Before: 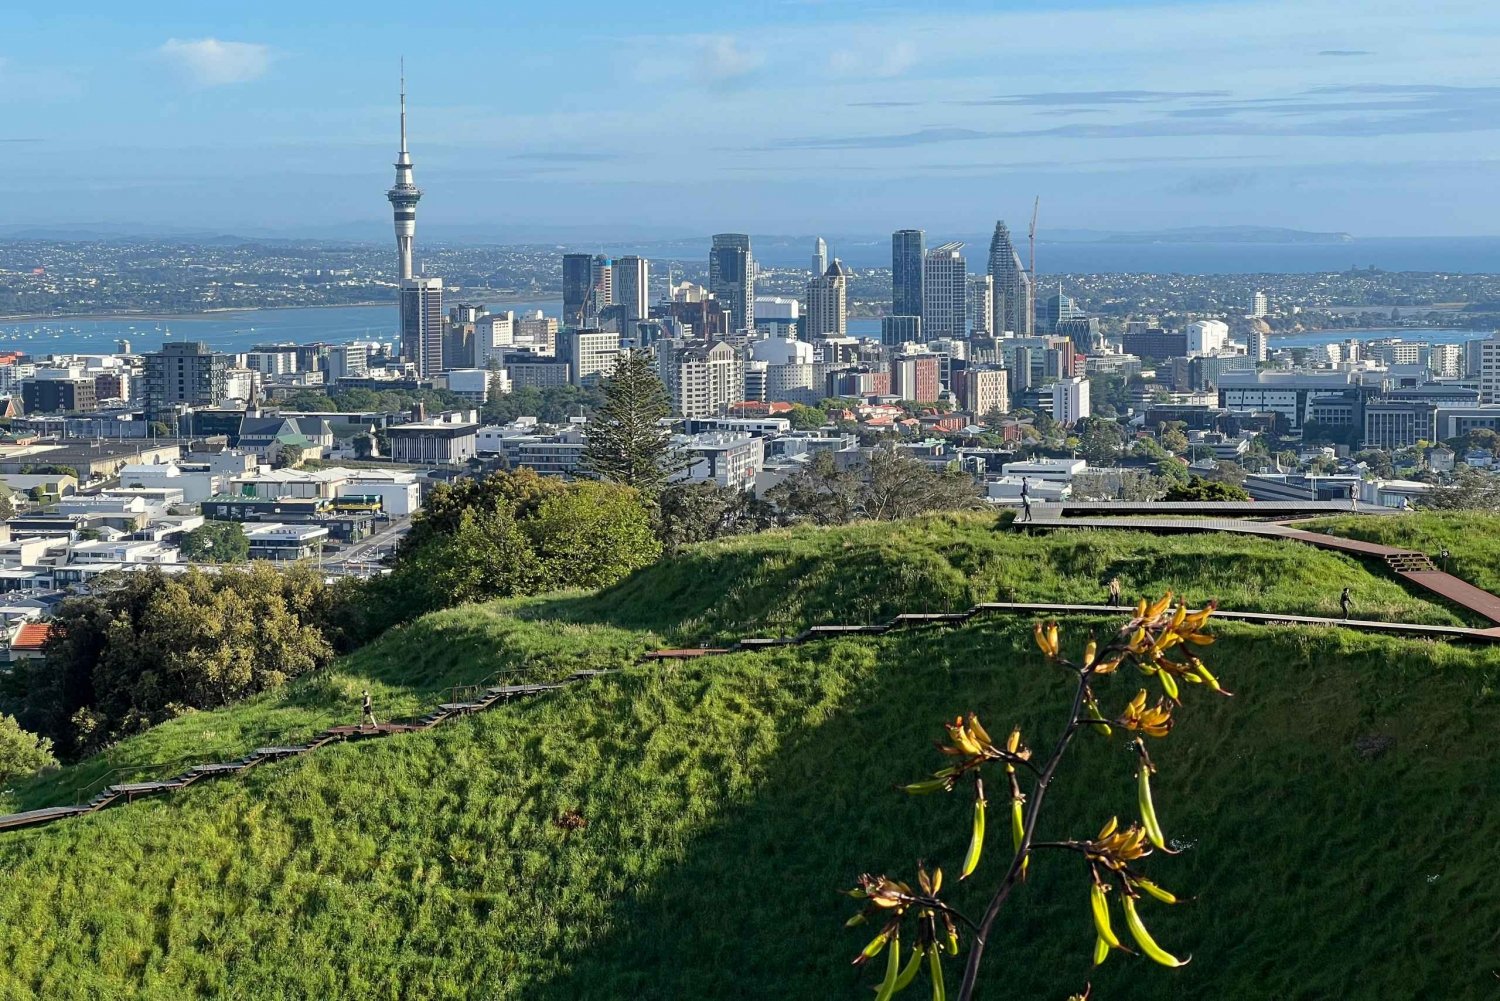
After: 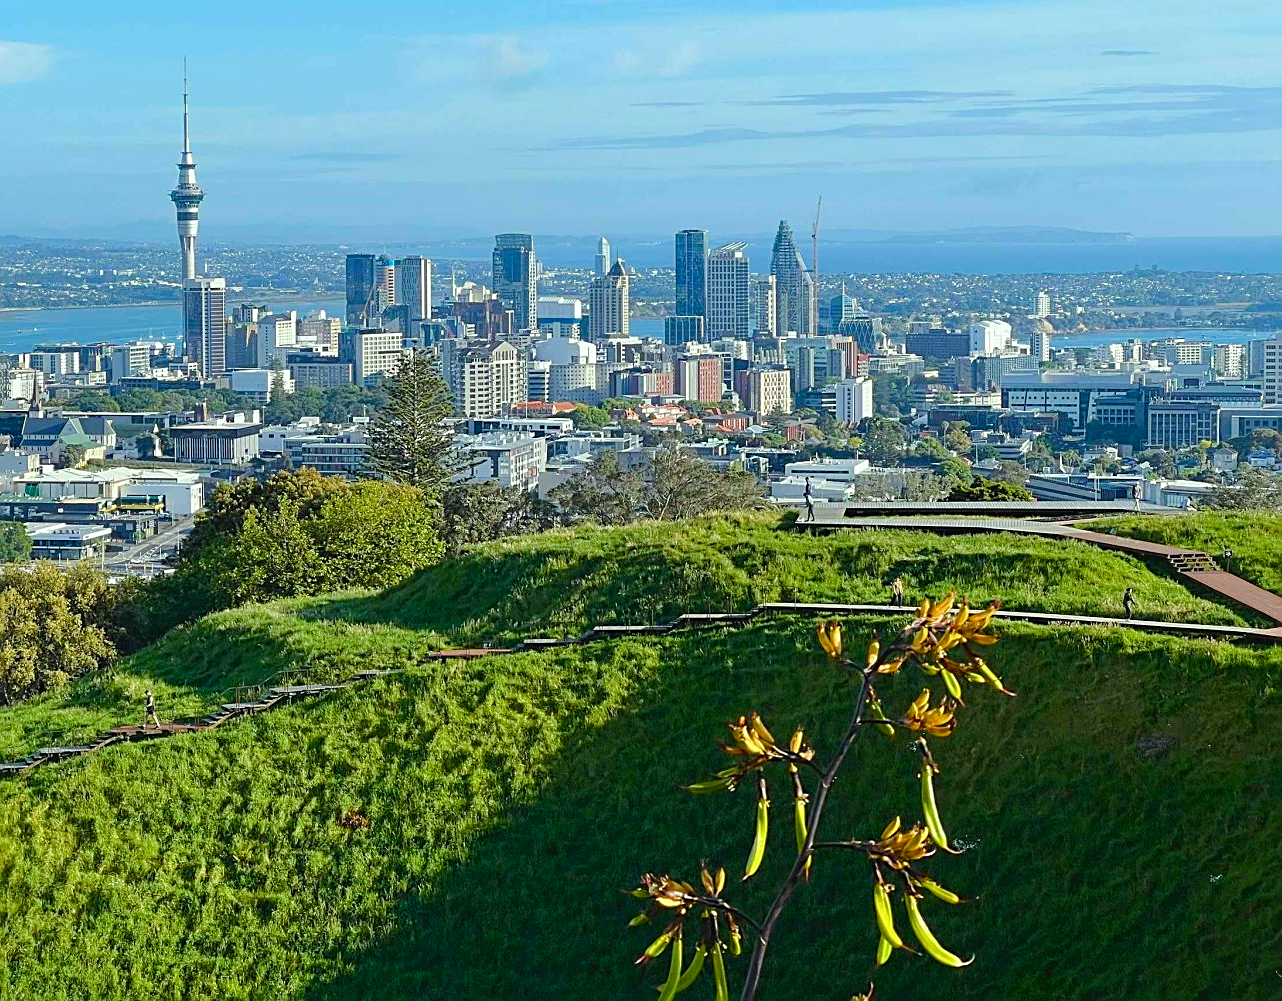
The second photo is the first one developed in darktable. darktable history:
color correction: highlights a* -6.84, highlights b* 0.826
sharpen: on, module defaults
color balance rgb: global offset › luminance -0.482%, perceptual saturation grading › global saturation 45.162%, perceptual saturation grading › highlights -50.426%, perceptual saturation grading › shadows 31.084%, perceptual brilliance grading › mid-tones 9.941%, perceptual brilliance grading › shadows 14.953%, global vibrance 20%
crop and rotate: left 14.529%
exposure: black level correction -0.008, exposure 0.067 EV, compensate exposure bias true, compensate highlight preservation false
contrast brightness saturation: saturation -0.049
